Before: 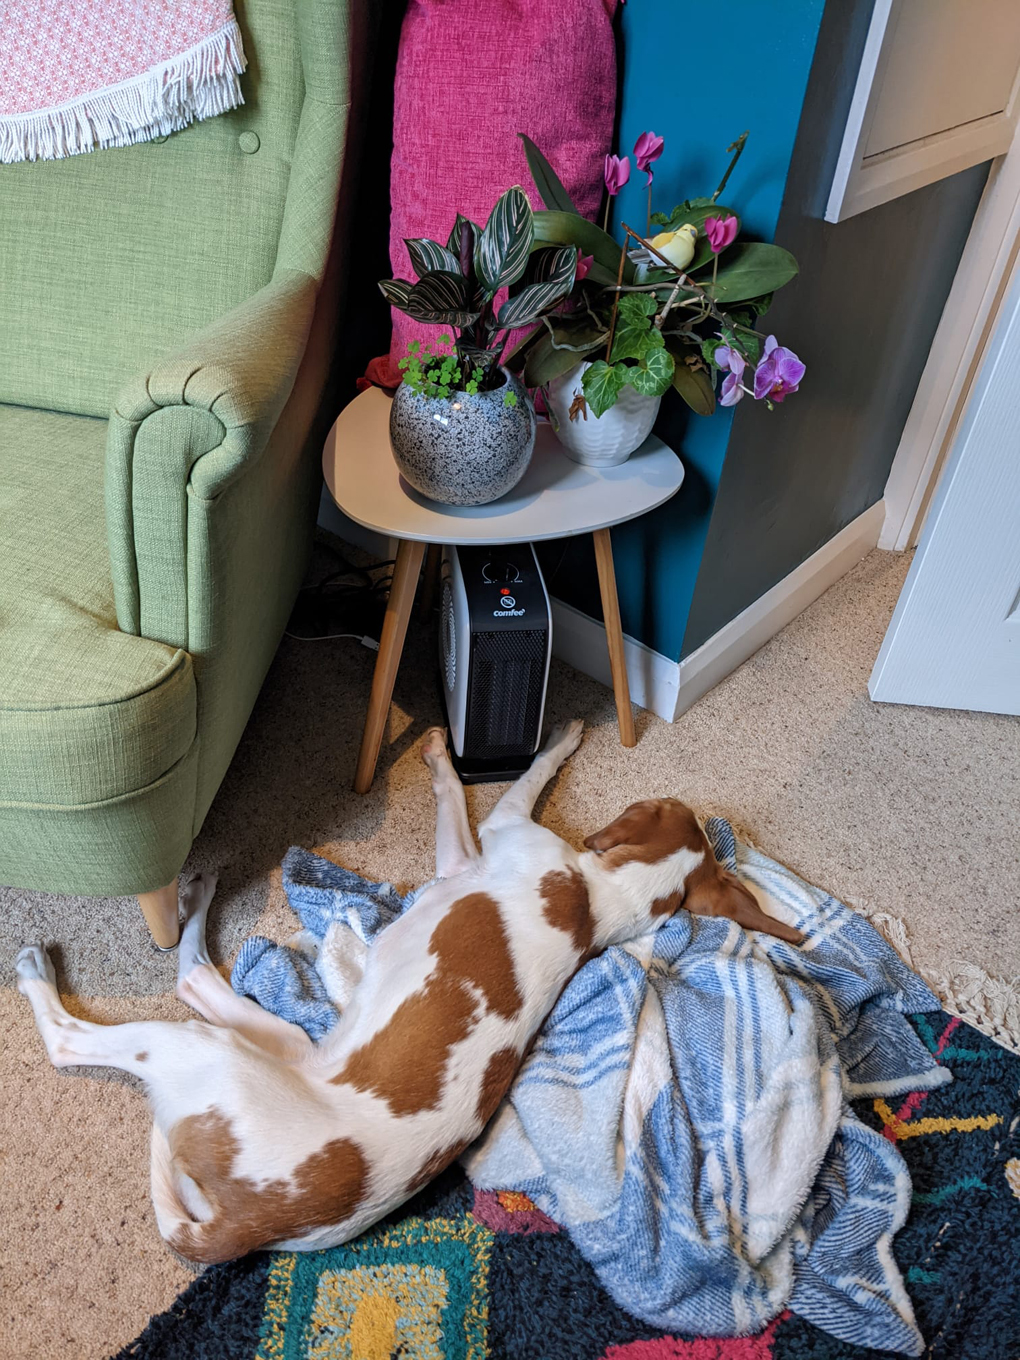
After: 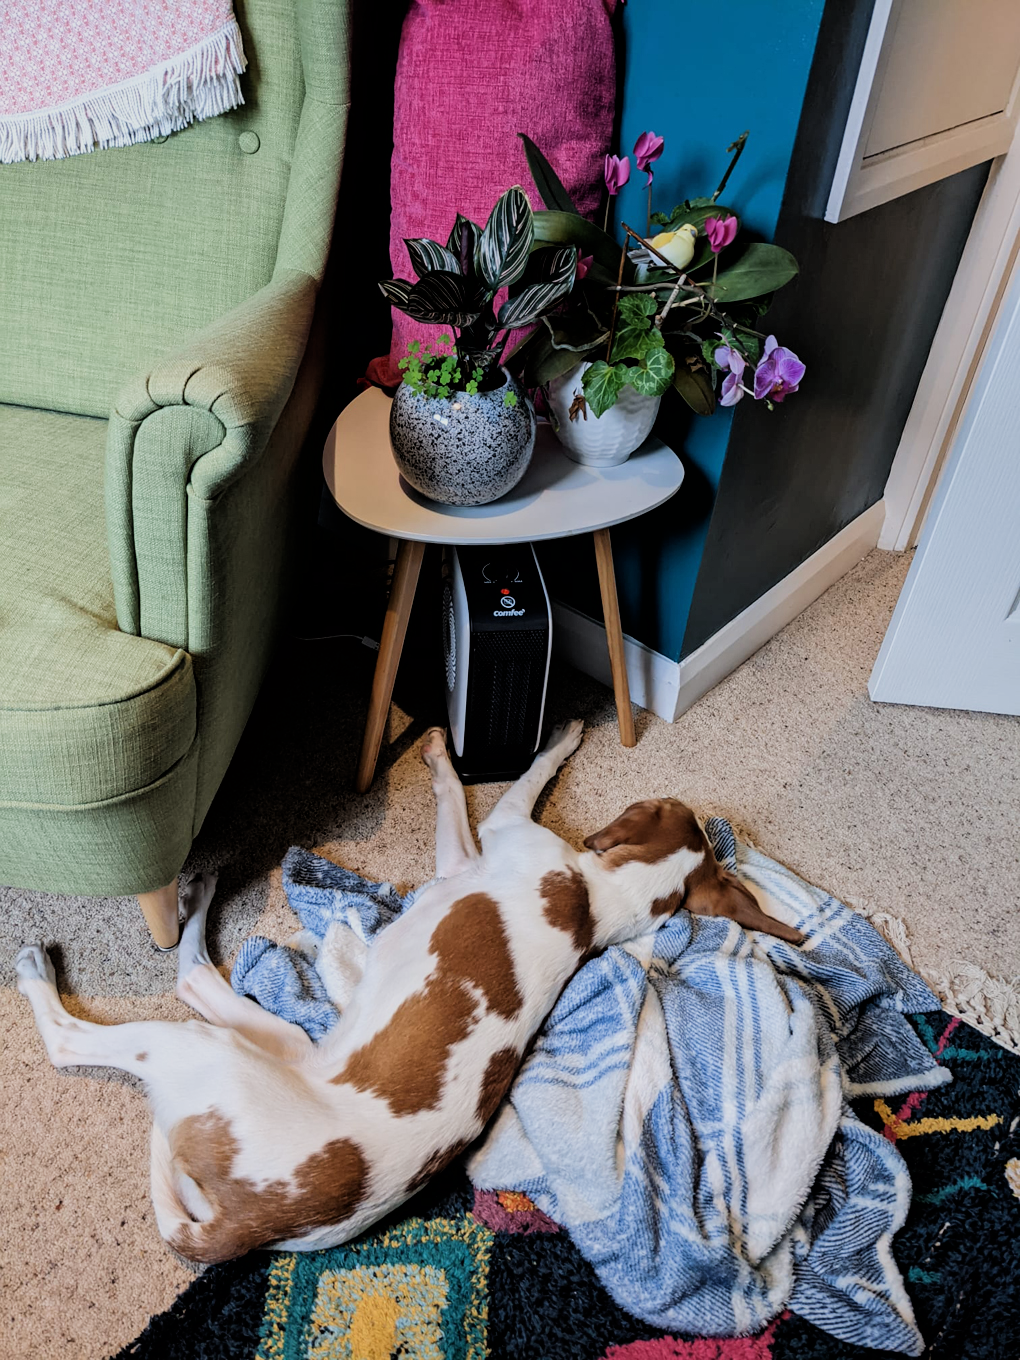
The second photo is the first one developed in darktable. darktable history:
filmic rgb: black relative exposure -5 EV, hardness 2.88, contrast 1.3, highlights saturation mix -30%
